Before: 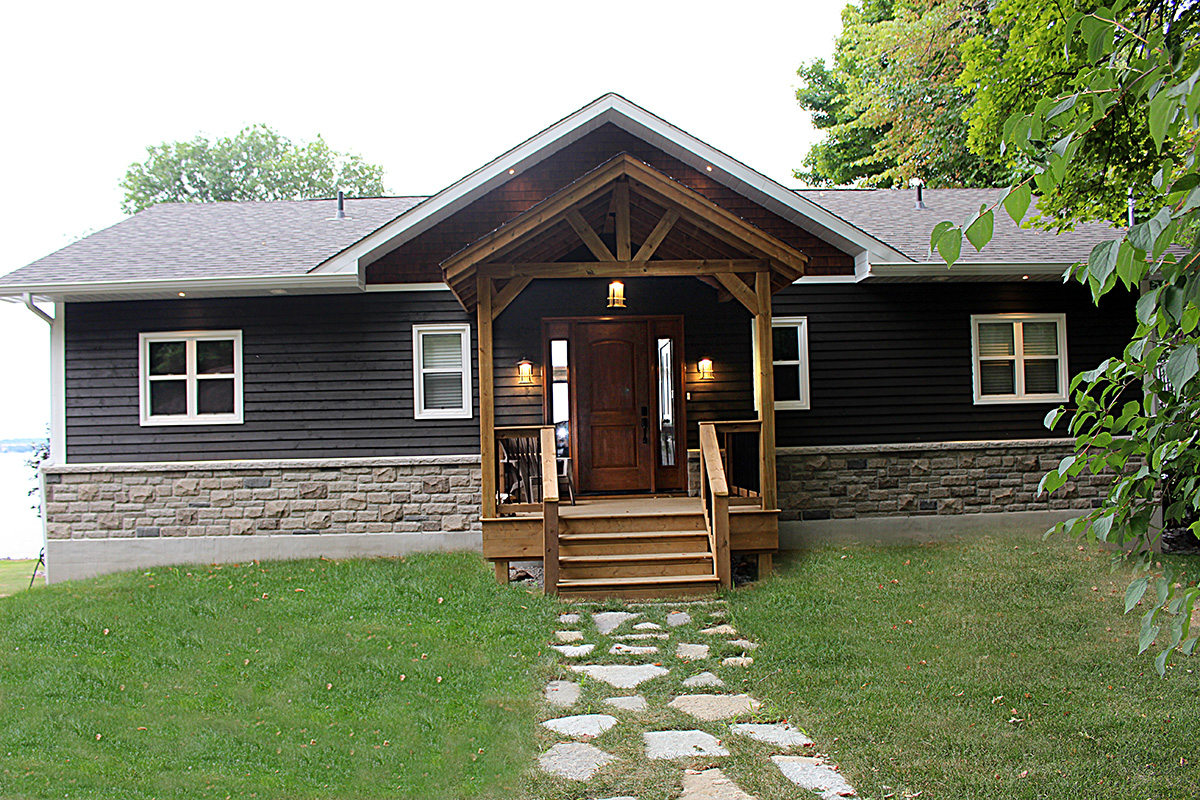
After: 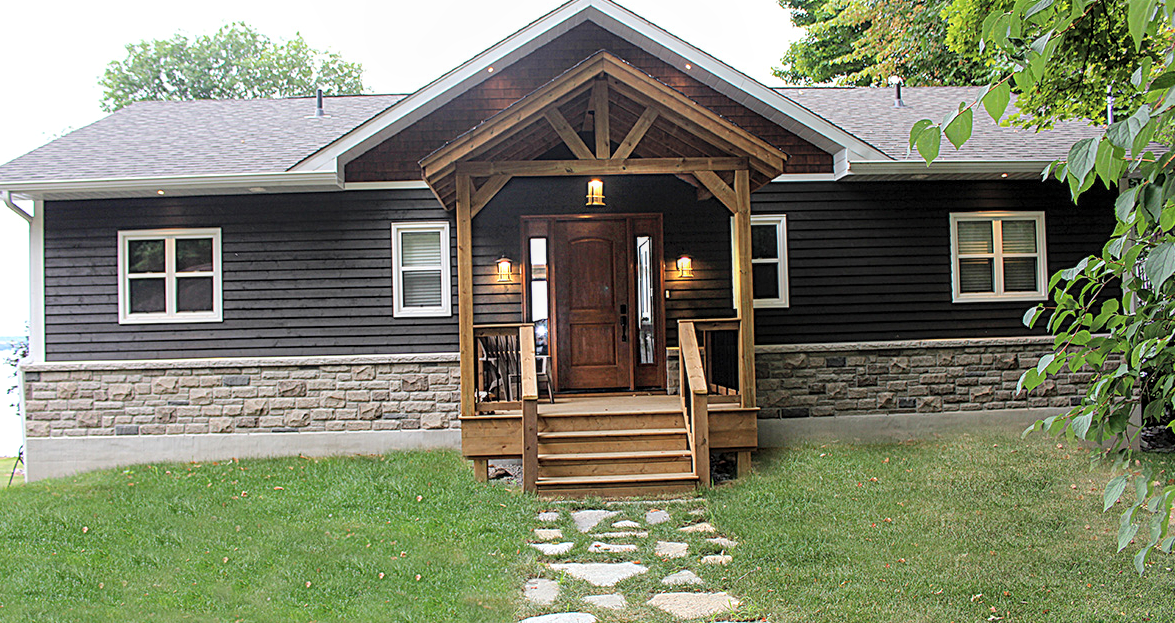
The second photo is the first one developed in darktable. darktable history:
crop and rotate: left 1.814%, top 12.818%, right 0.25%, bottom 9.225%
local contrast: detail 130%
contrast brightness saturation: brightness 0.15
